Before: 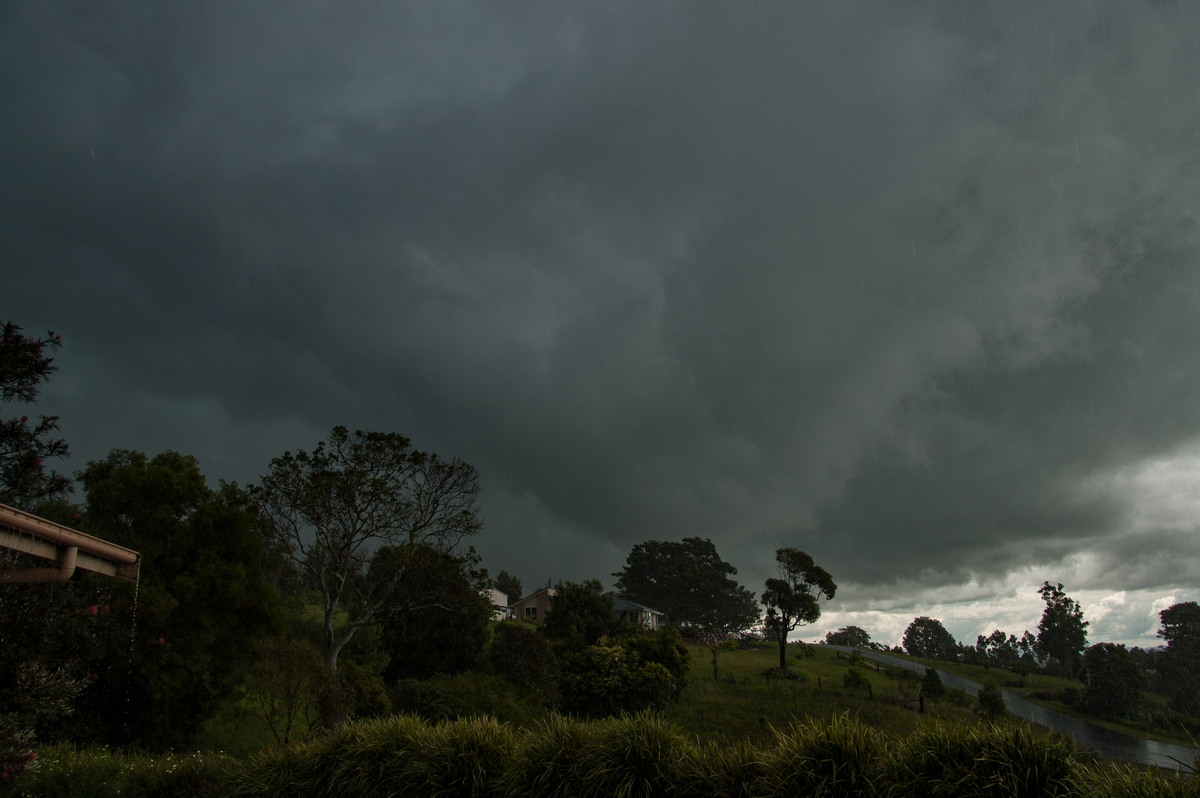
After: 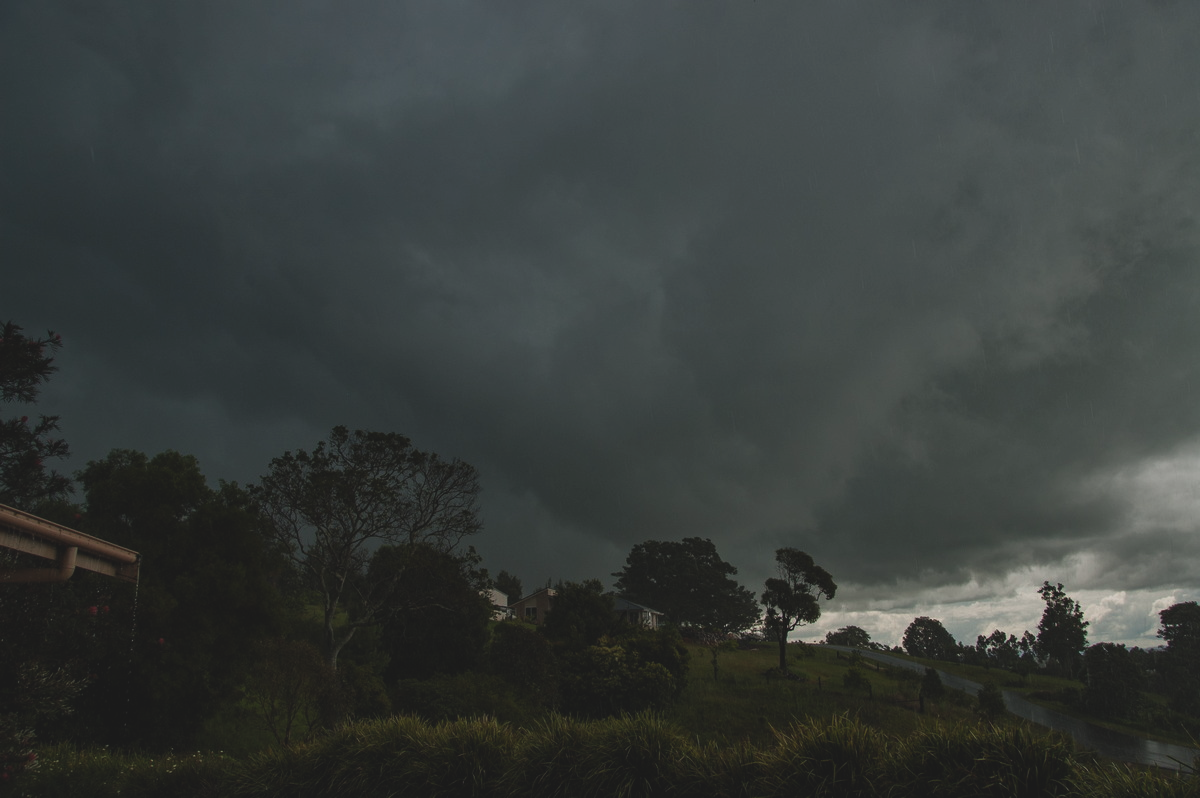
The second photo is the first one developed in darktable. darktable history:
exposure: black level correction -0.015, exposure -0.536 EV, compensate highlight preservation false
